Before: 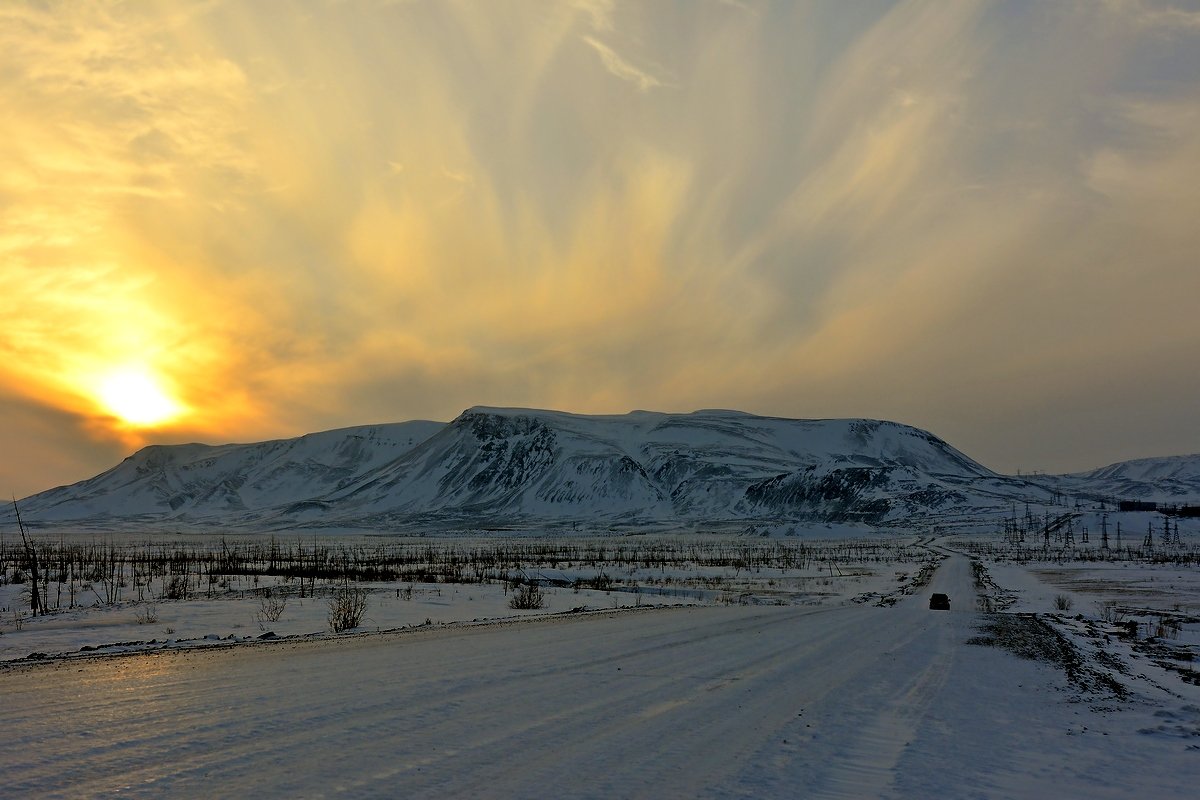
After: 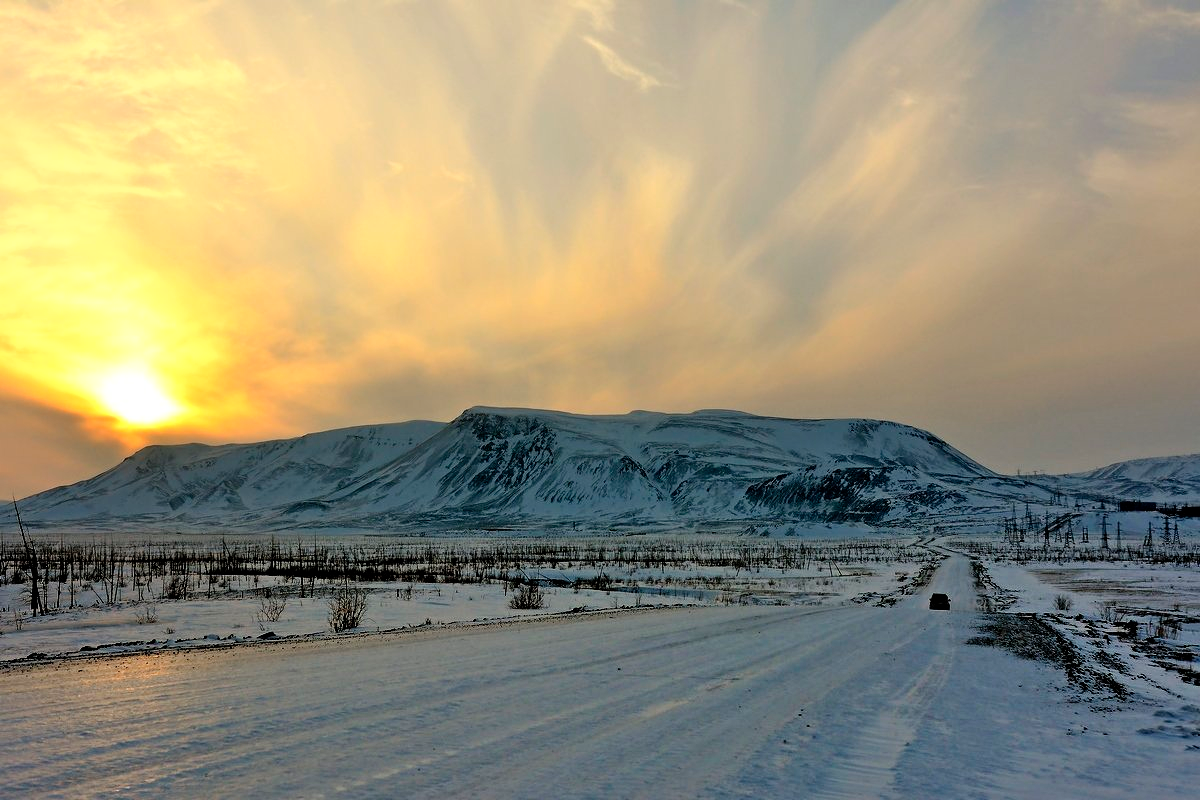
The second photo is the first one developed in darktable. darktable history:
shadows and highlights: radius 111.71, shadows 51.4, white point adjustment 9.07, highlights -6.11, soften with gaussian
